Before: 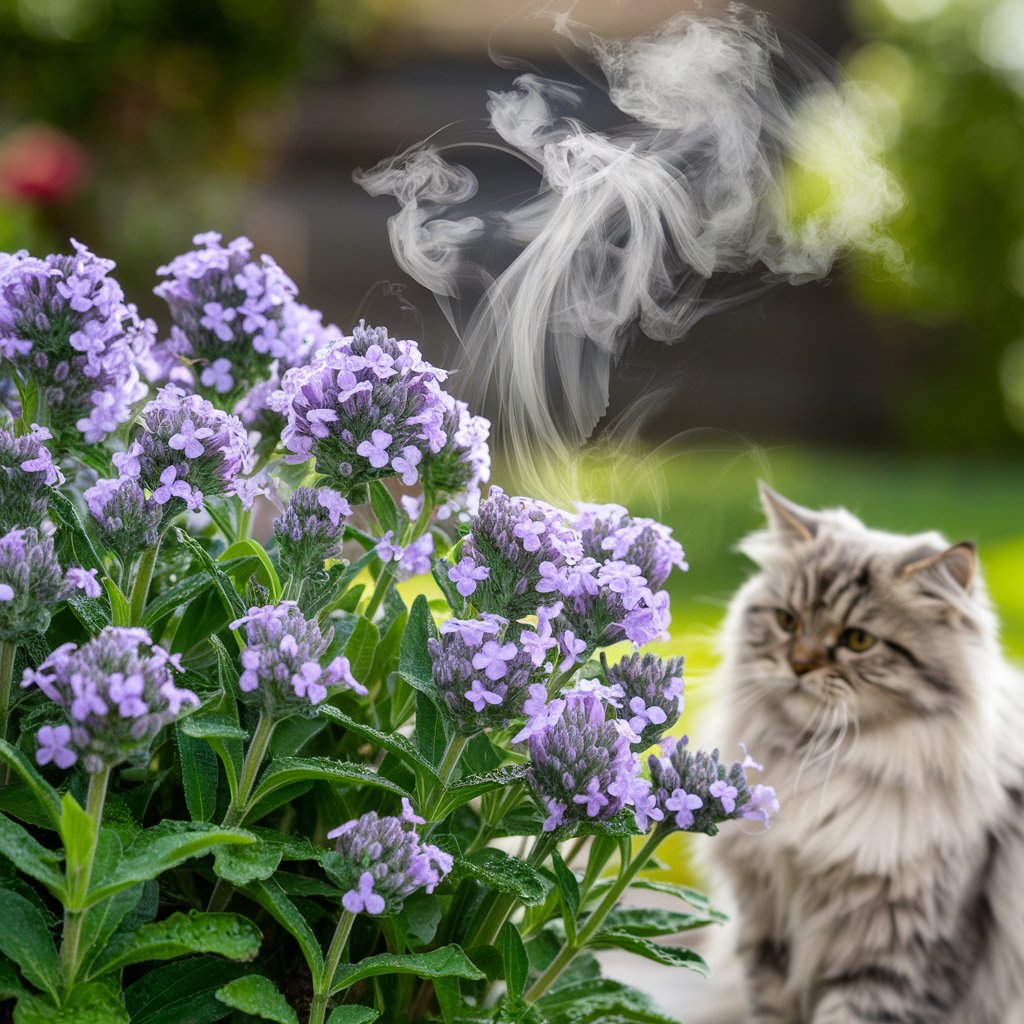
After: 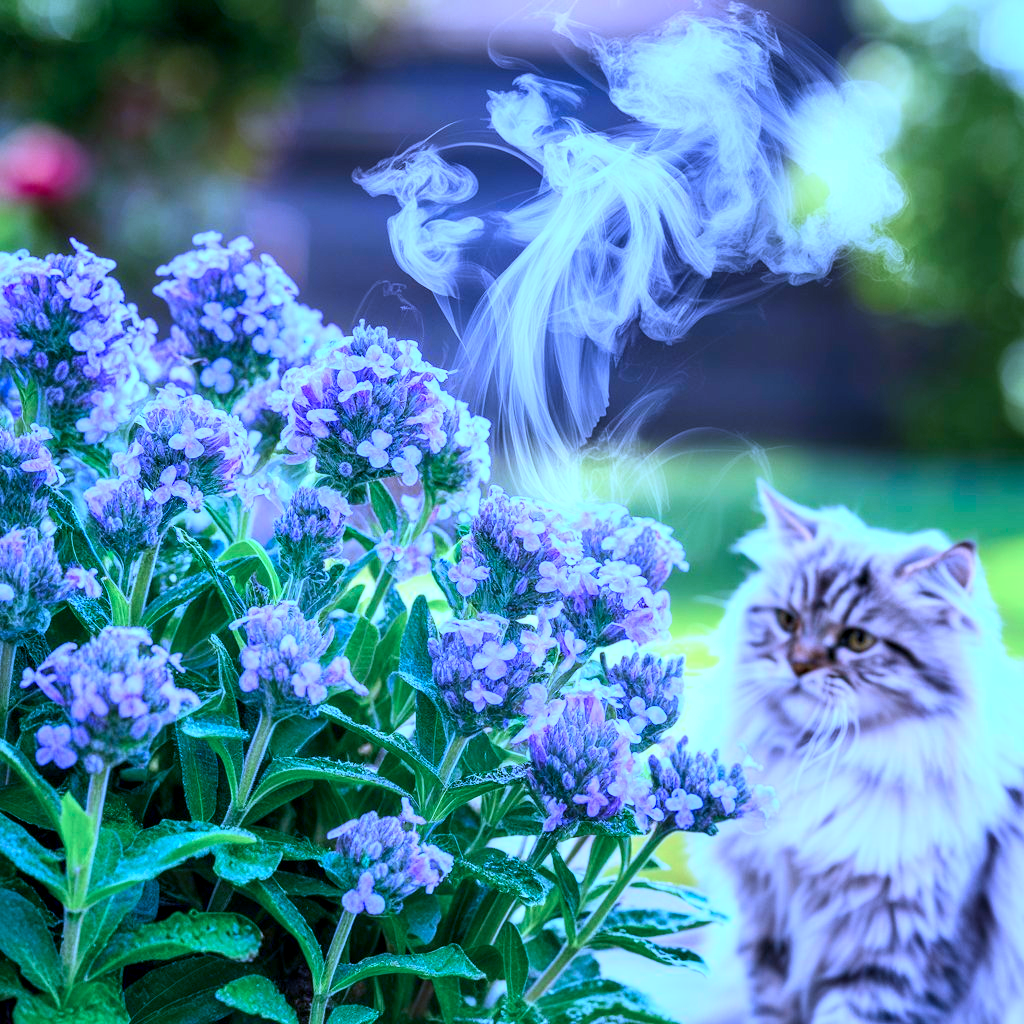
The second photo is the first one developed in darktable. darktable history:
contrast brightness saturation: contrast 0.24, brightness 0.26, saturation 0.39
color calibration: output R [1.063, -0.012, -0.003, 0], output B [-0.079, 0.047, 1, 0], illuminant custom, x 0.46, y 0.43, temperature 2642.66 K
local contrast: highlights 83%, shadows 81%
